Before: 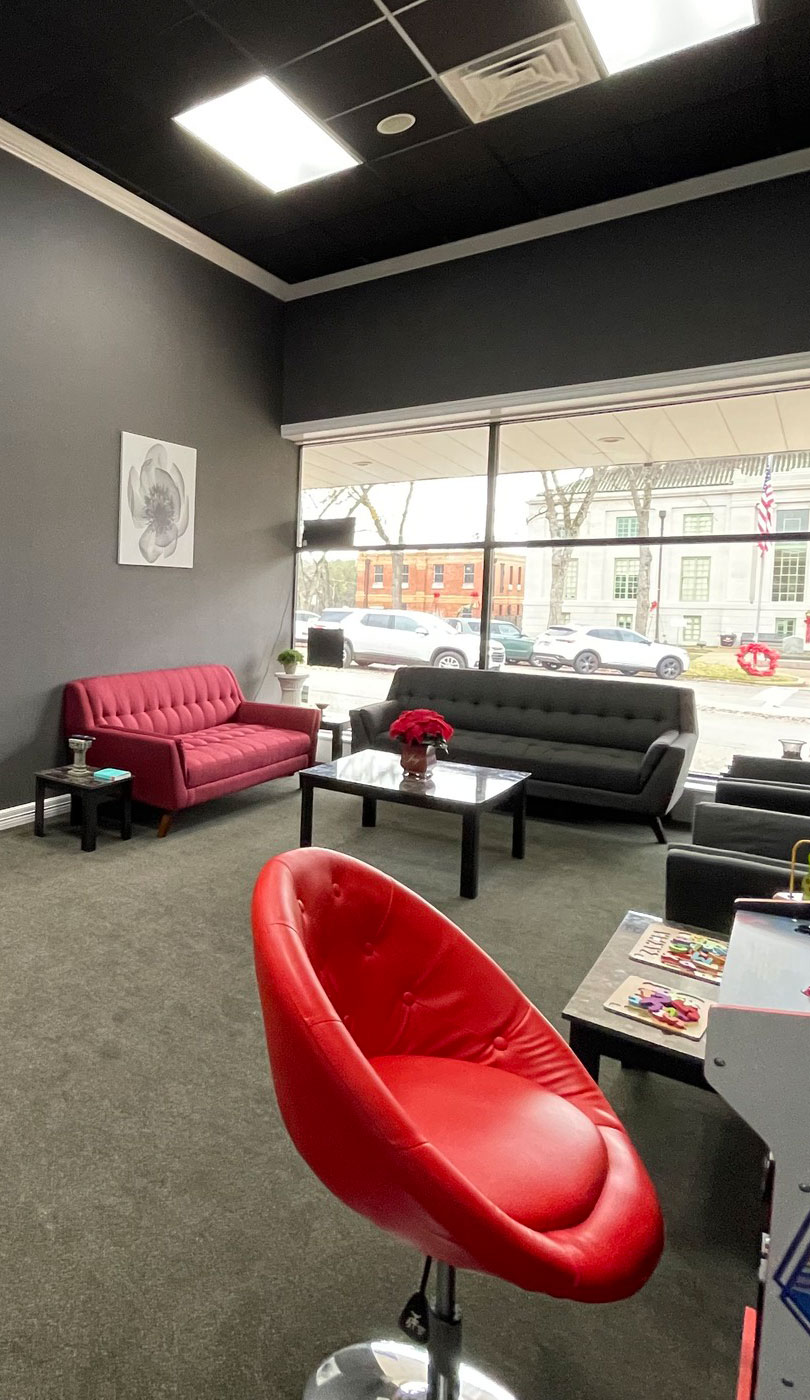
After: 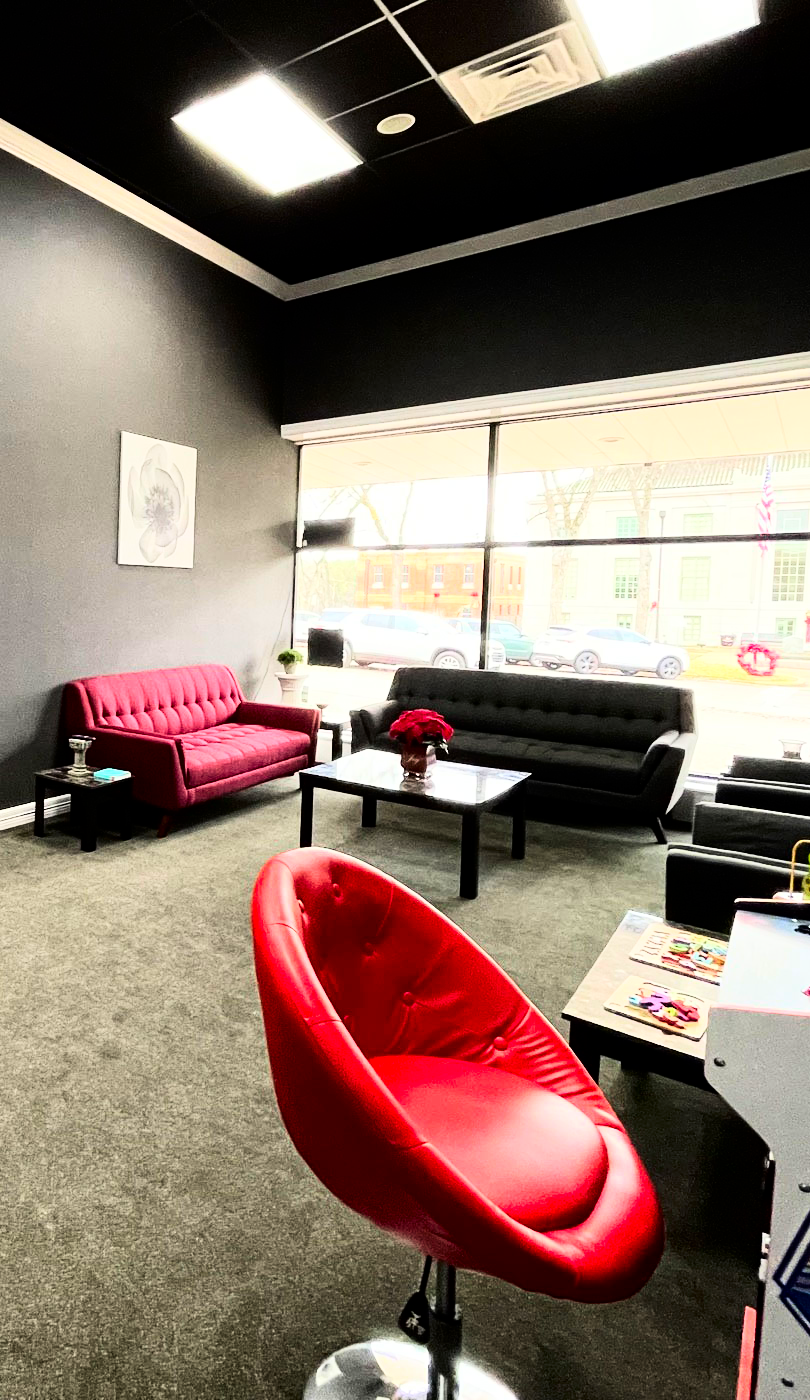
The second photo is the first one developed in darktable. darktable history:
rgb curve: curves: ch0 [(0, 0) (0.21, 0.15) (0.24, 0.21) (0.5, 0.75) (0.75, 0.96) (0.89, 0.99) (1, 1)]; ch1 [(0, 0.02) (0.21, 0.13) (0.25, 0.2) (0.5, 0.67) (0.75, 0.9) (0.89, 0.97) (1, 1)]; ch2 [(0, 0.02) (0.21, 0.13) (0.25, 0.2) (0.5, 0.67) (0.75, 0.9) (0.89, 0.97) (1, 1)], compensate middle gray true
contrast brightness saturation: brightness -0.2, saturation 0.08
